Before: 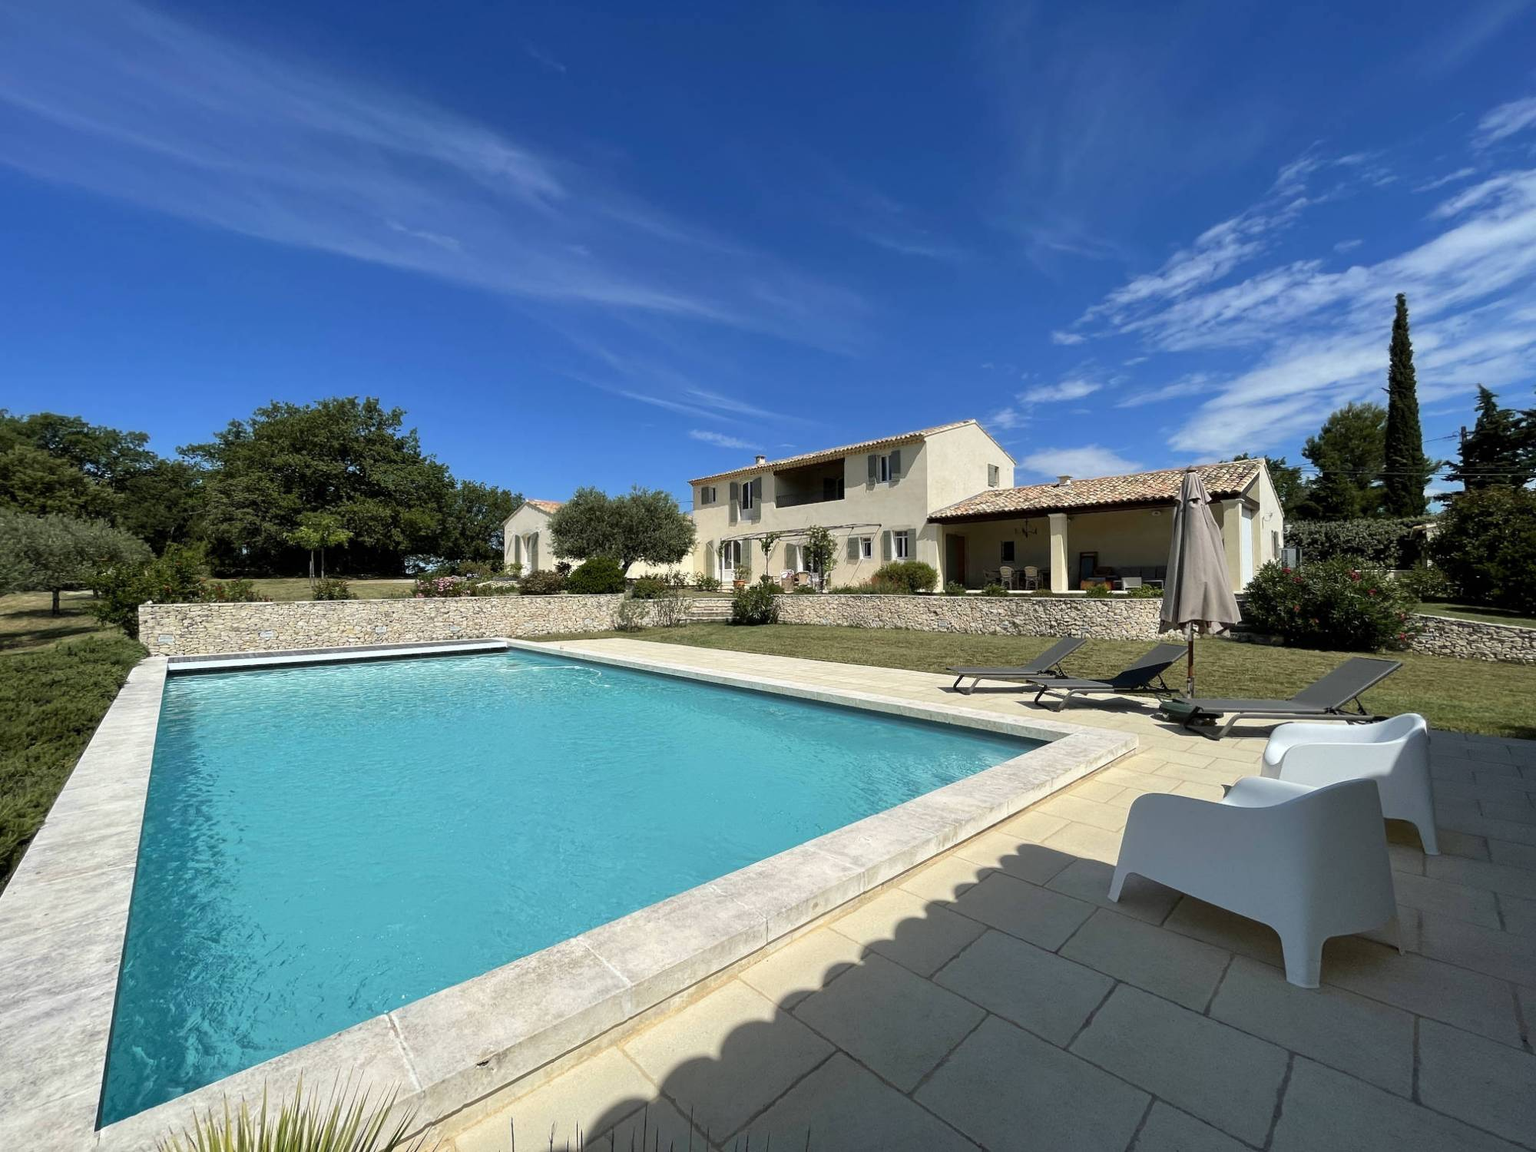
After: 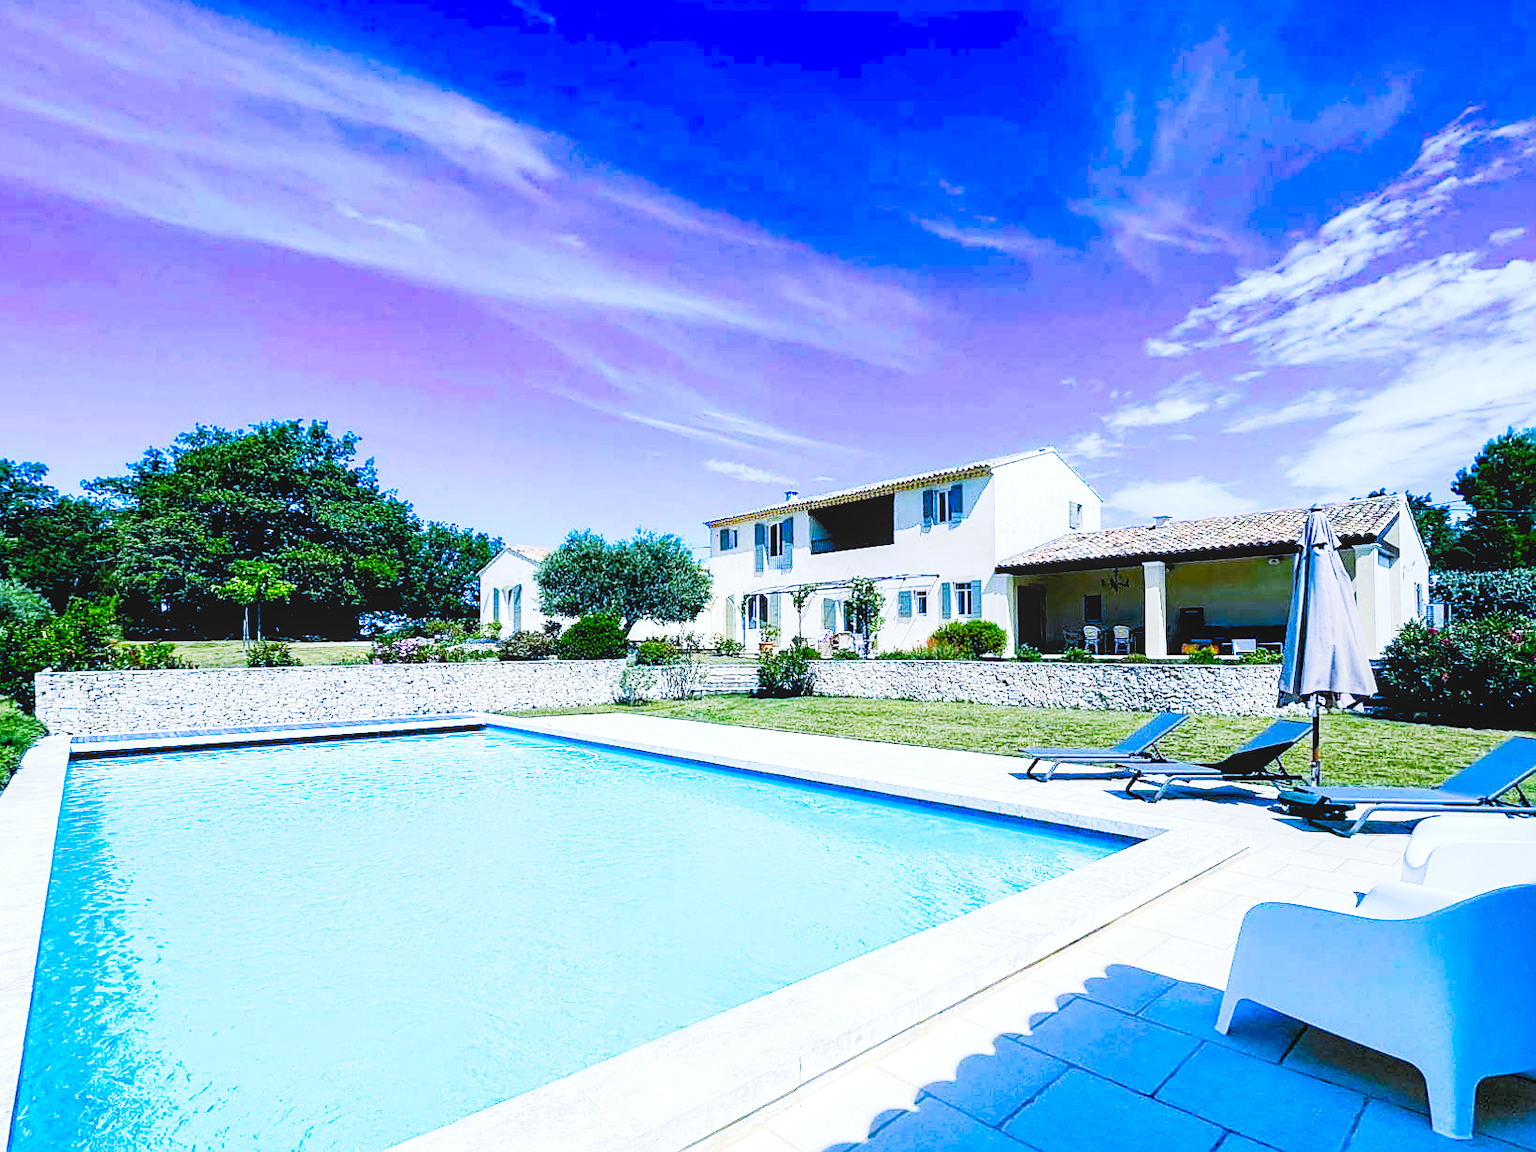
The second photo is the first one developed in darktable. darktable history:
sharpen: on, module defaults
color contrast: green-magenta contrast 1.55, blue-yellow contrast 1.83
white balance: red 0.871, blue 1.249
local contrast: detail 110%
color balance rgb: shadows lift › chroma 4.21%, shadows lift › hue 252.22°, highlights gain › chroma 1.36%, highlights gain › hue 50.24°, perceptual saturation grading › mid-tones 6.33%, perceptual saturation grading › shadows 72.44%, perceptual brilliance grading › highlights 11.59%, contrast 5.05%
rgb levels: levels [[0.013, 0.434, 0.89], [0, 0.5, 1], [0, 0.5, 1]]
crop and rotate: left 7.196%, top 4.574%, right 10.605%, bottom 13.178%
tone curve: curves: ch0 [(0, 0) (0.003, 0.003) (0.011, 0.013) (0.025, 0.028) (0.044, 0.05) (0.069, 0.078) (0.1, 0.113) (0.136, 0.153) (0.177, 0.2) (0.224, 0.271) (0.277, 0.374) (0.335, 0.47) (0.399, 0.574) (0.468, 0.688) (0.543, 0.79) (0.623, 0.859) (0.709, 0.919) (0.801, 0.957) (0.898, 0.978) (1, 1)], preserve colors none
